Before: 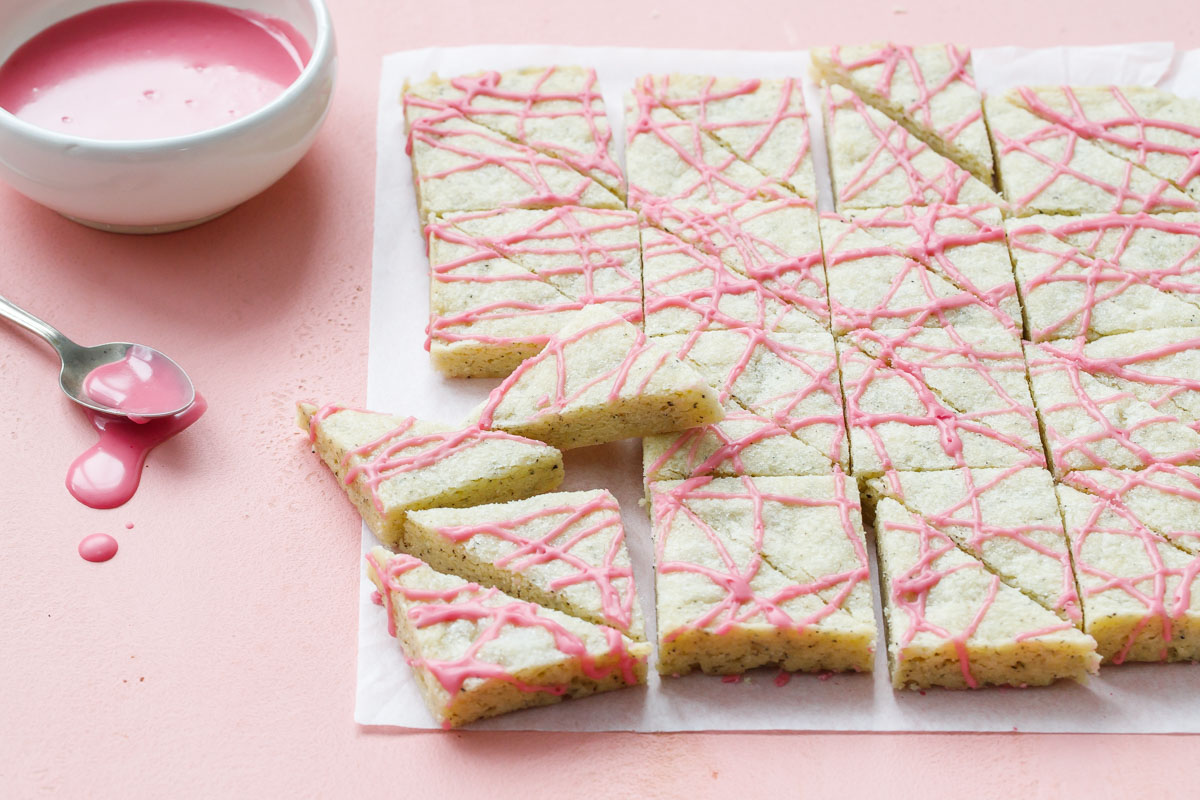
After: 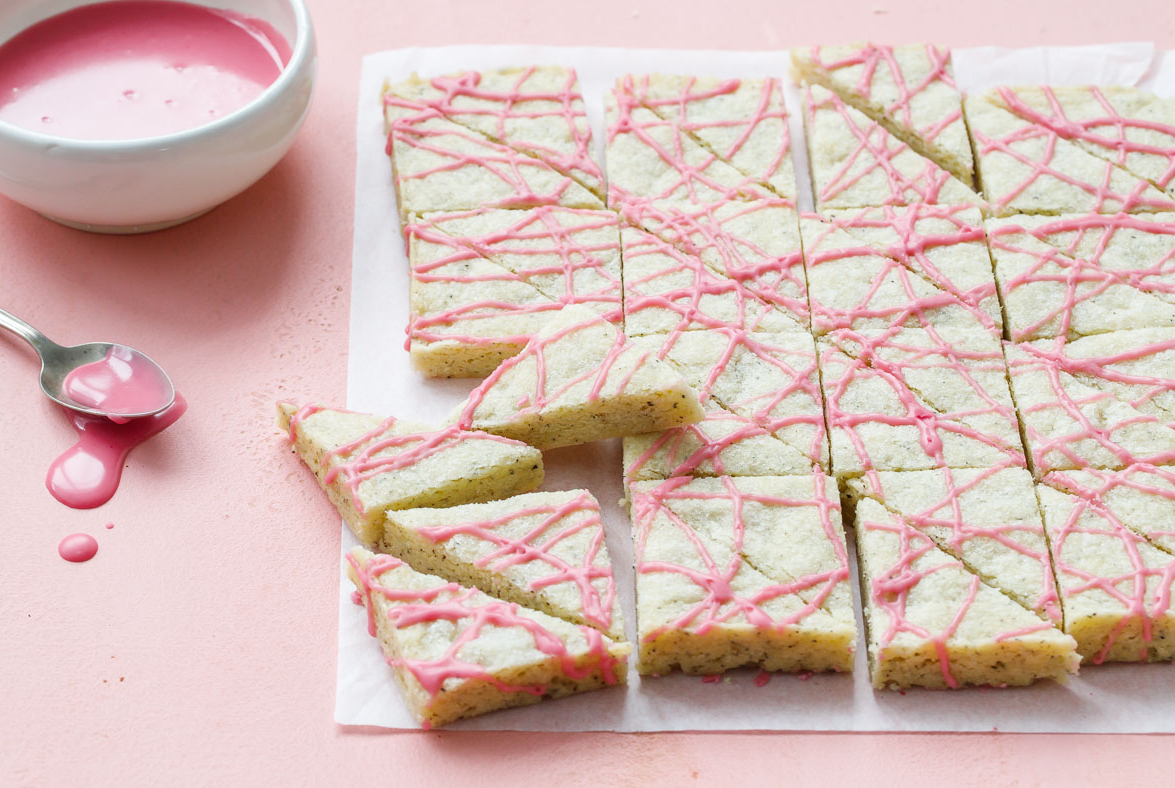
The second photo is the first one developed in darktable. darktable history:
crop: left 1.742%, right 0.288%, bottom 1.467%
